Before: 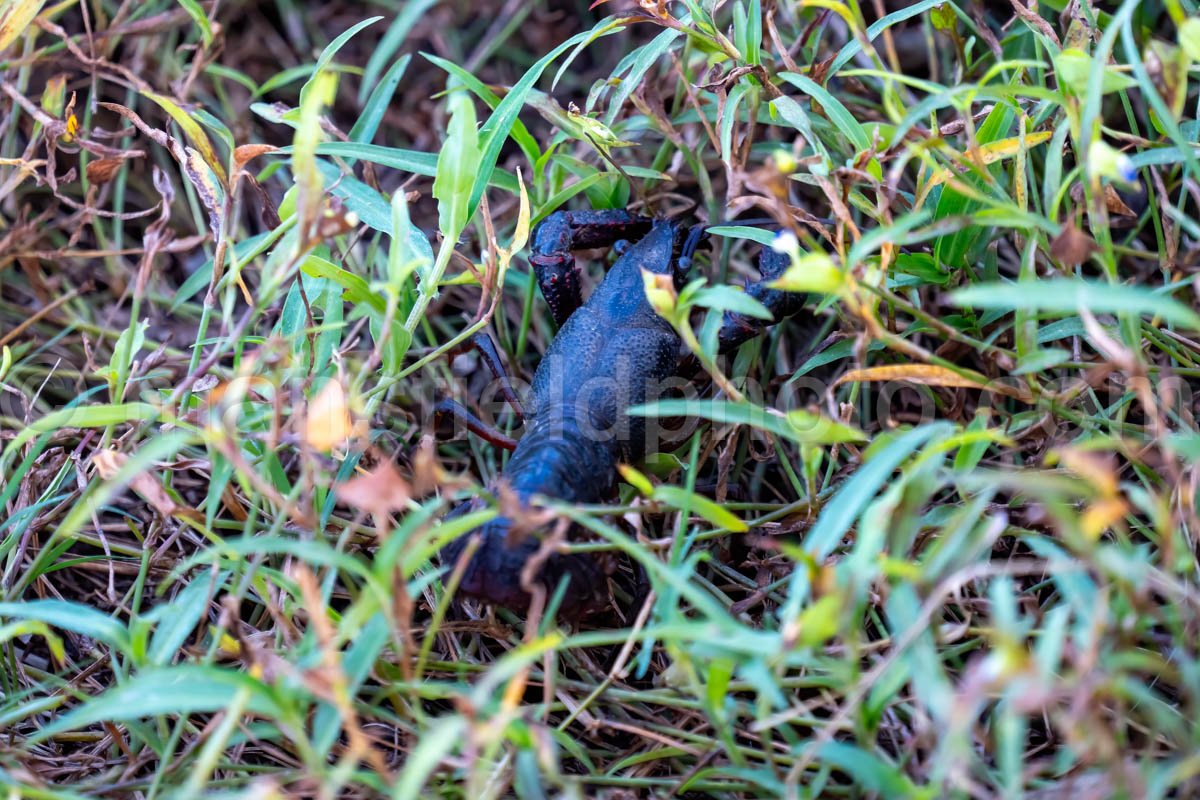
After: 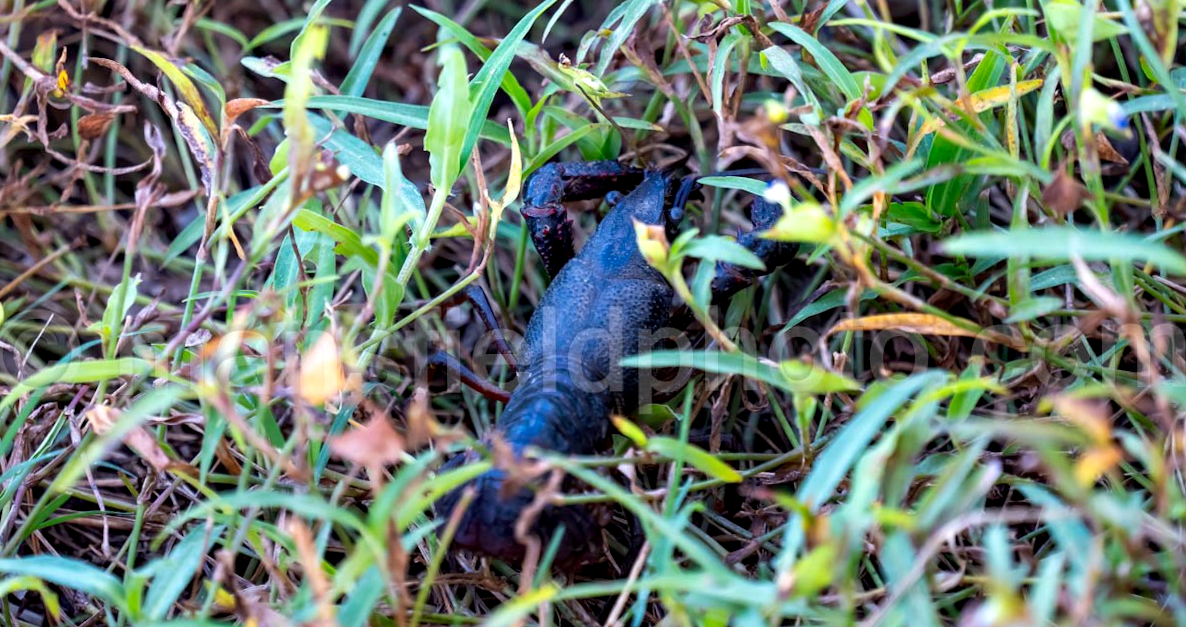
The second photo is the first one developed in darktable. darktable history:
crop and rotate: top 5.667%, bottom 14.937%
rotate and perspective: rotation -0.45°, automatic cropping original format, crop left 0.008, crop right 0.992, crop top 0.012, crop bottom 0.988
contrast equalizer: octaves 7, y [[0.6 ×6], [0.55 ×6], [0 ×6], [0 ×6], [0 ×6]], mix 0.2
